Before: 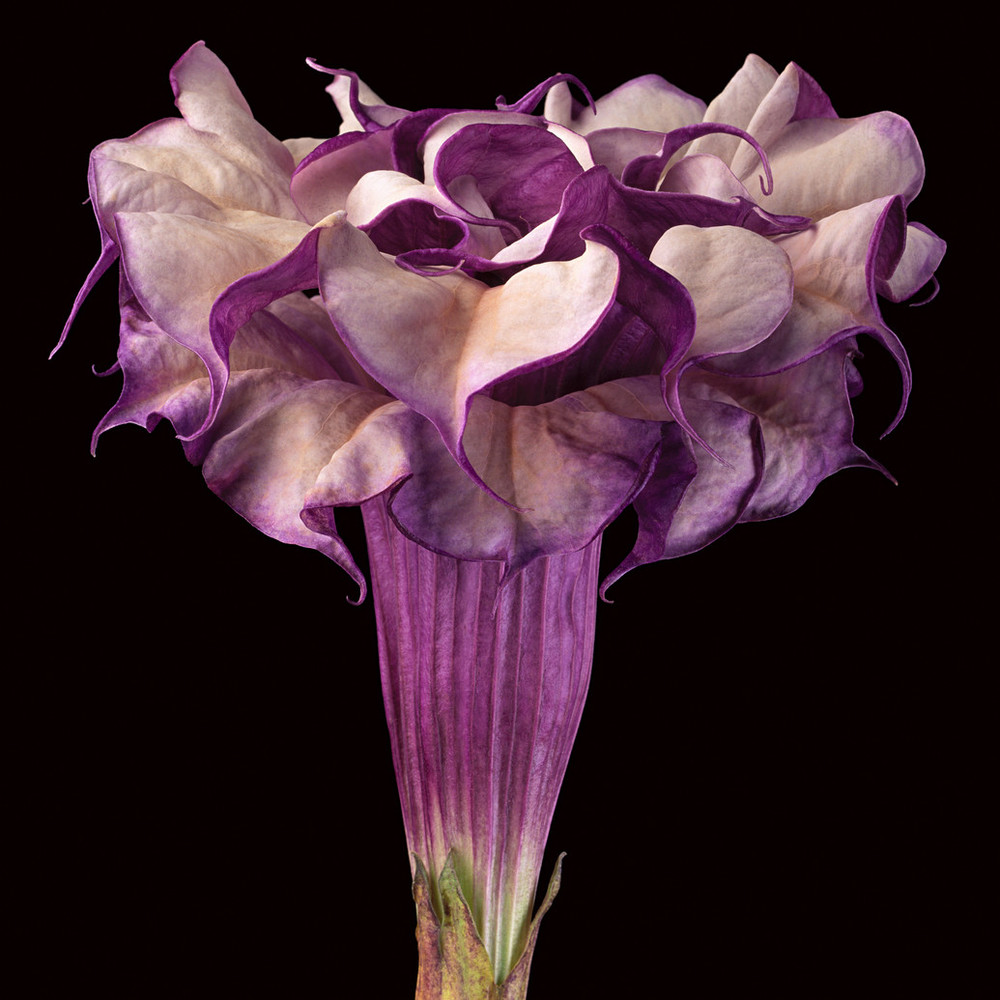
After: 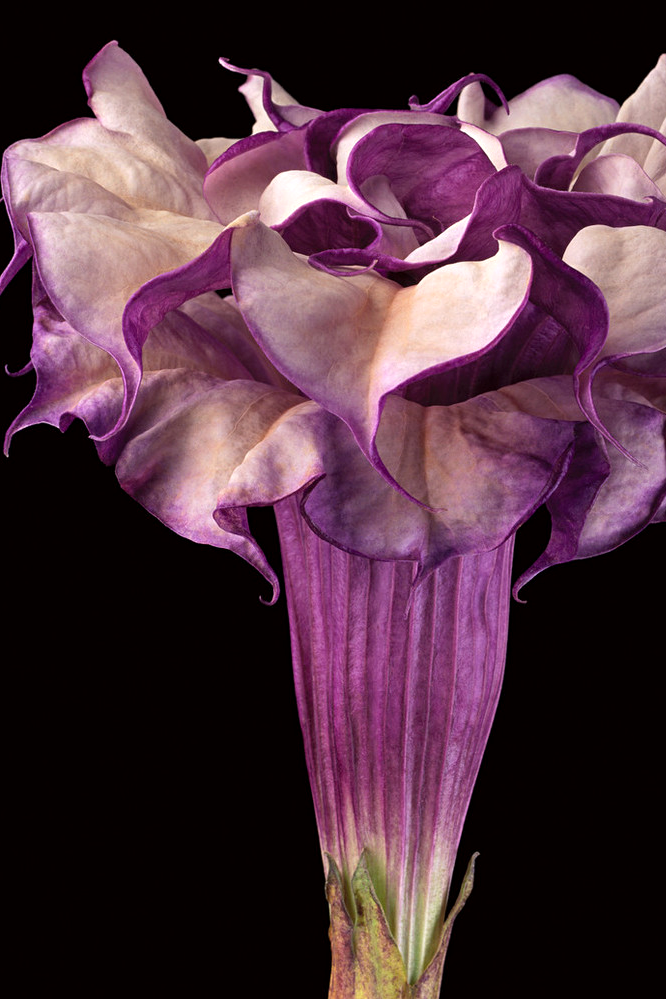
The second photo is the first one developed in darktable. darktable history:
exposure: black level correction 0.001, exposure 0.14 EV, compensate highlight preservation false
crop and rotate: left 8.786%, right 24.548%
